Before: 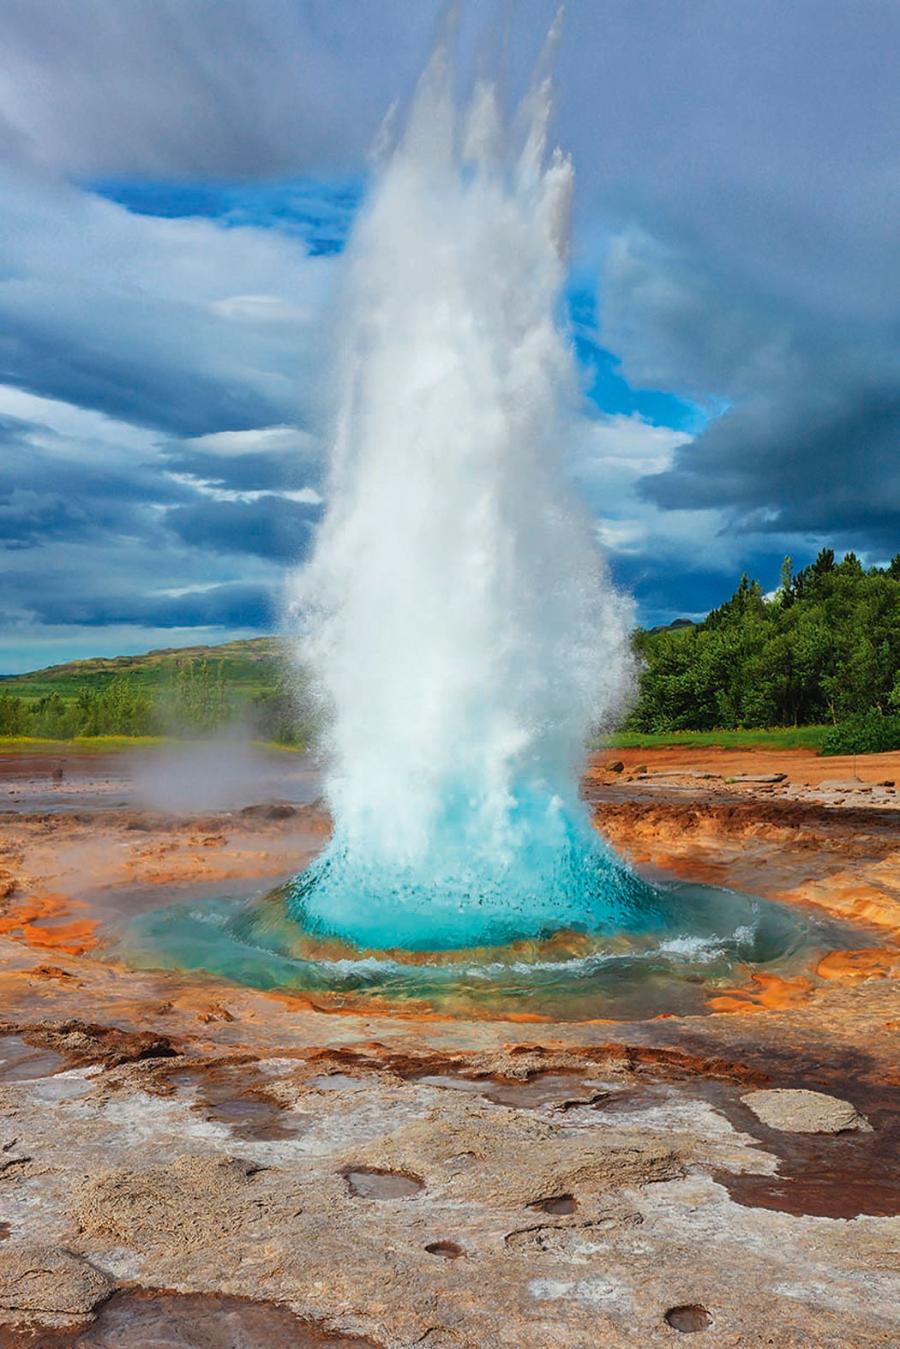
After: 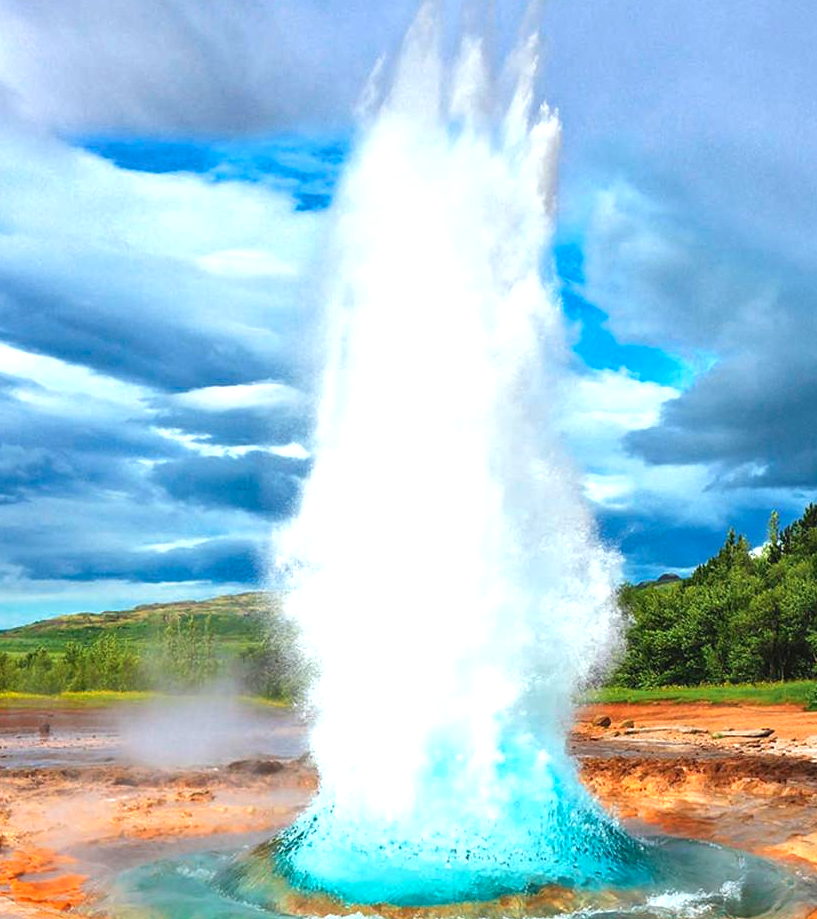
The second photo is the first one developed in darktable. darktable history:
exposure: black level correction 0, exposure 1 EV, compensate highlight preservation false
crop: left 1.528%, top 3.374%, right 7.677%, bottom 28.454%
shadows and highlights: radius 125, shadows 30.55, highlights -30.62, low approximation 0.01, soften with gaussian
